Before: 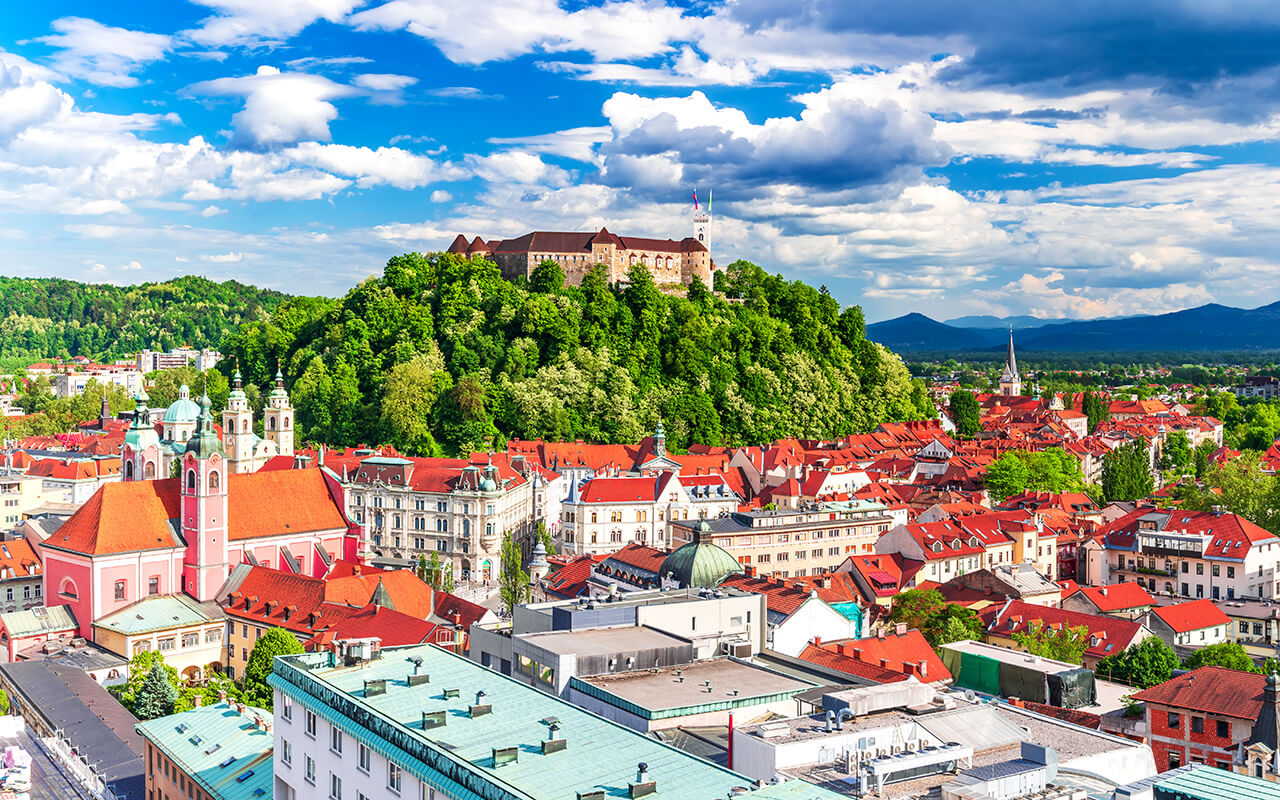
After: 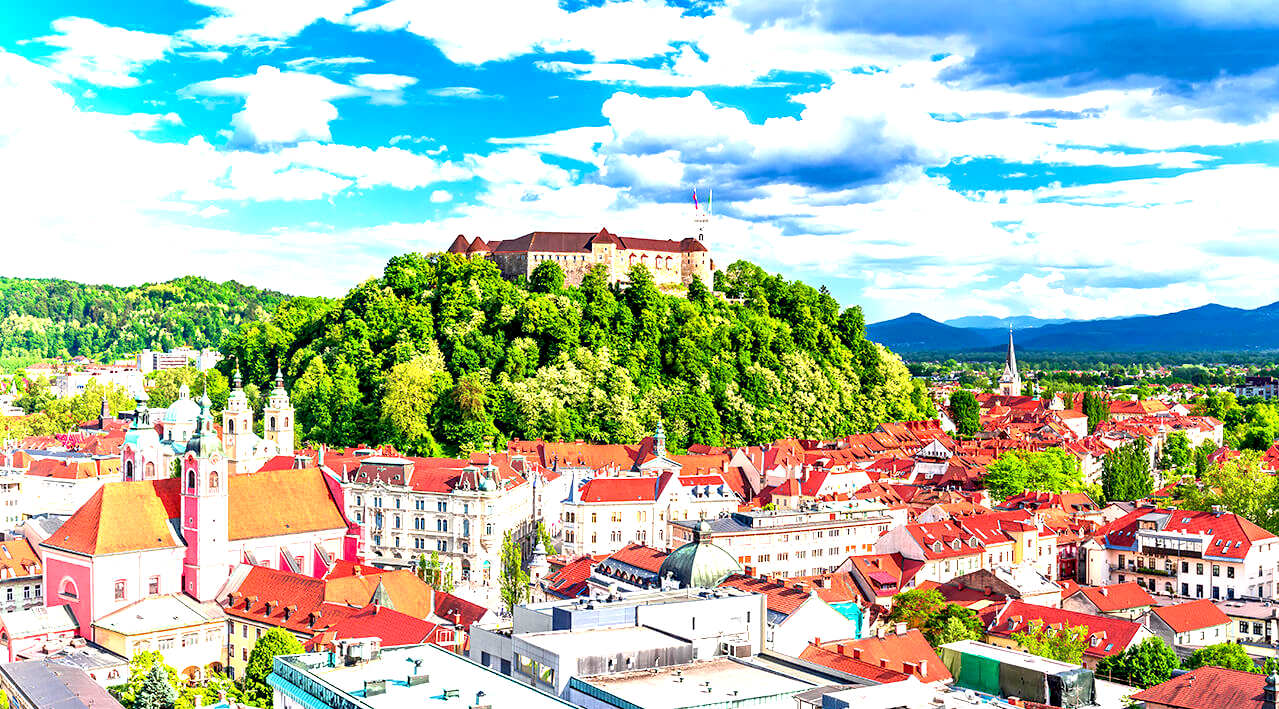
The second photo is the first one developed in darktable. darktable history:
crop and rotate: top 0%, bottom 11.372%
exposure: black level correction 0.011, exposure 1.084 EV, compensate exposure bias true, compensate highlight preservation false
